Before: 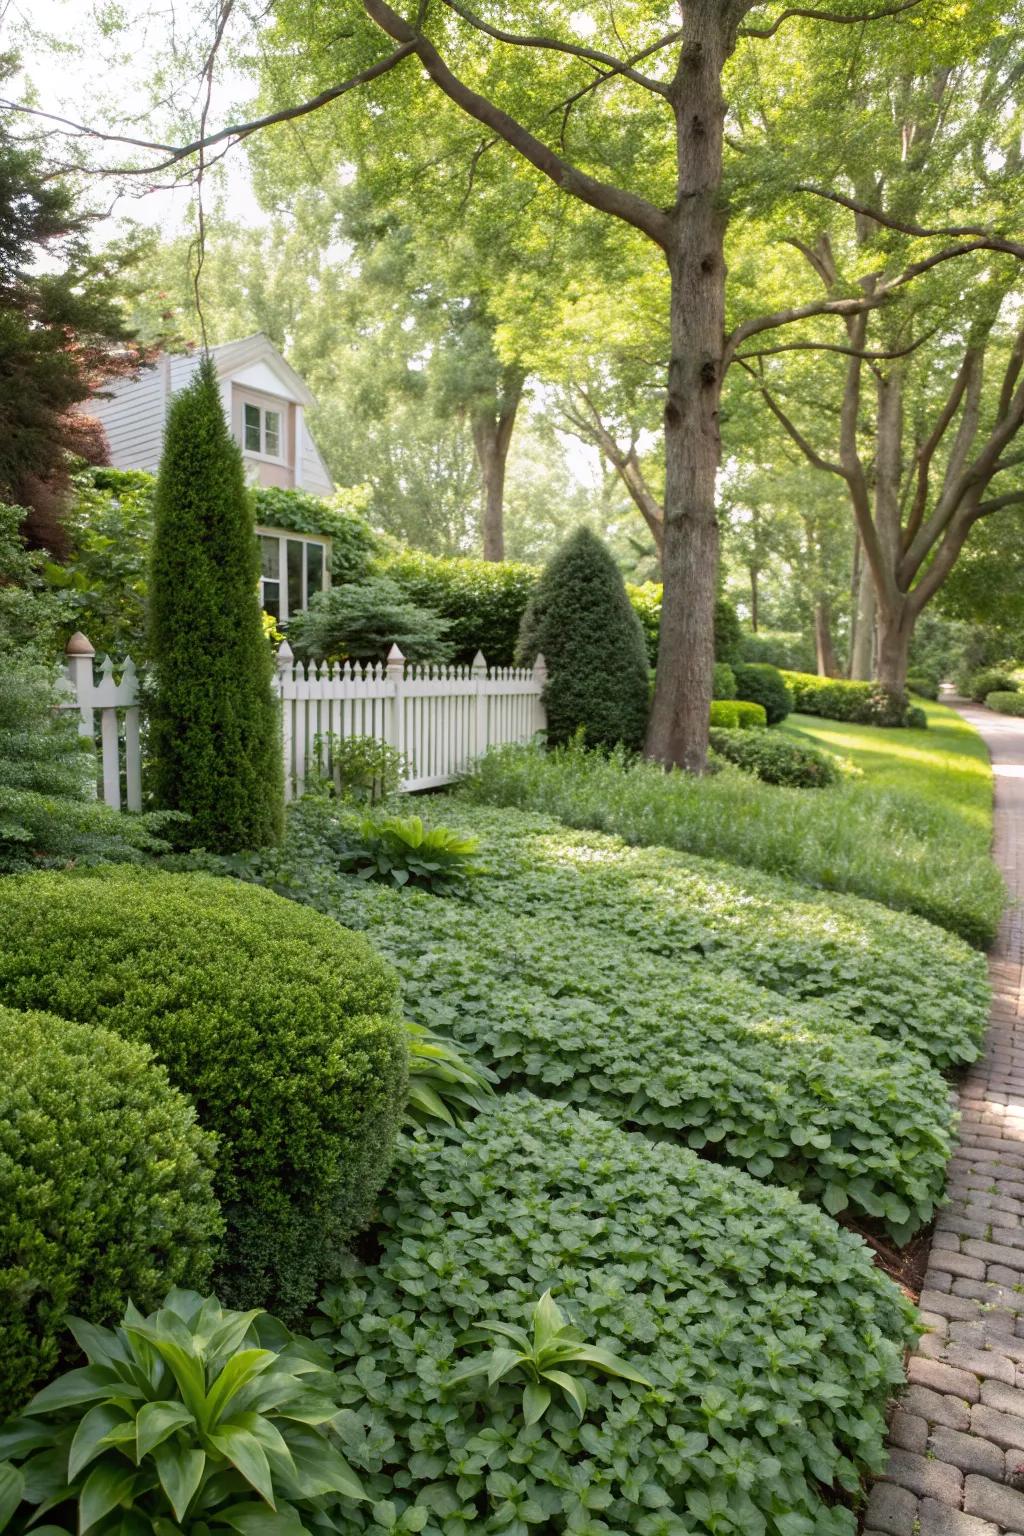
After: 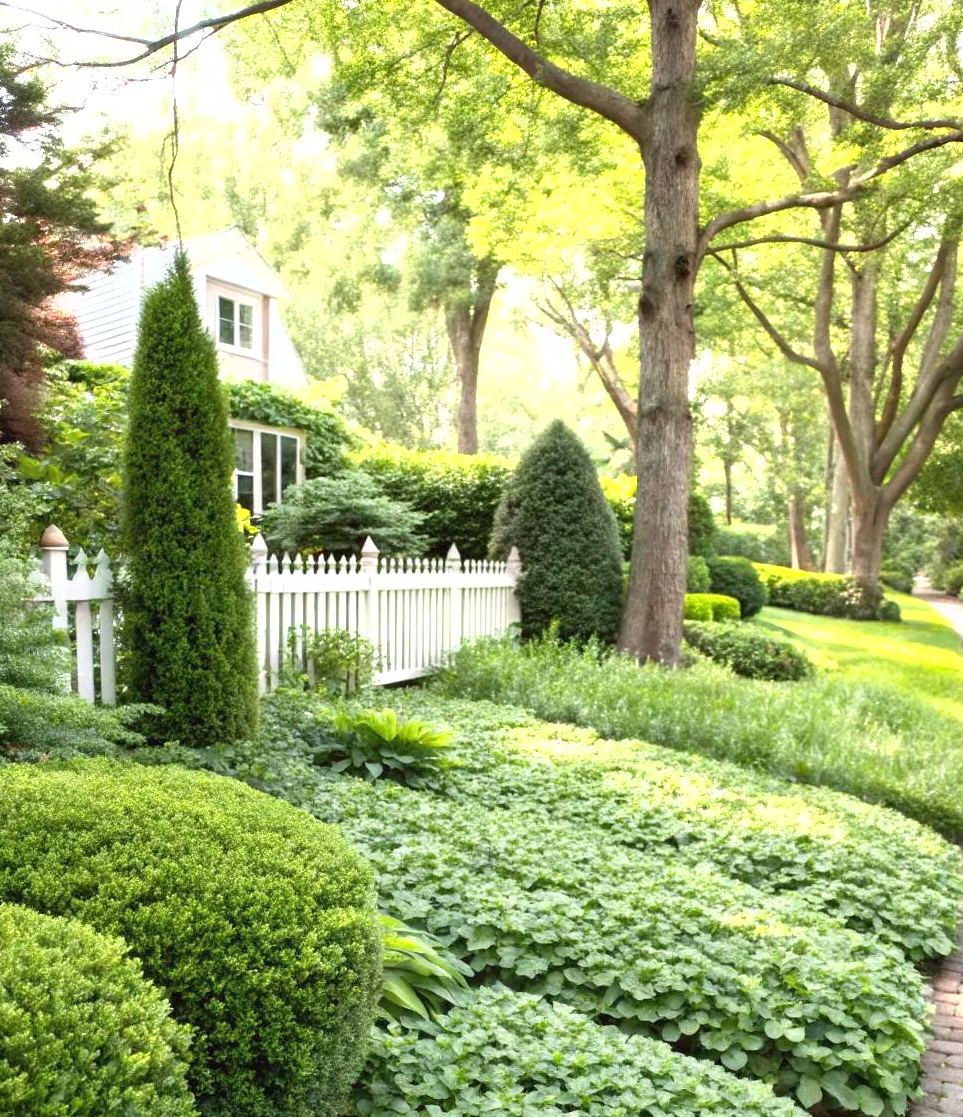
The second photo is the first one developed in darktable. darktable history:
exposure: black level correction 0, exposure 1.103 EV, compensate exposure bias true, compensate highlight preservation false
shadows and highlights: radius 127.95, shadows 30.47, highlights -30.54, low approximation 0.01, soften with gaussian
crop: left 2.633%, top 6.984%, right 3.239%, bottom 20.28%
